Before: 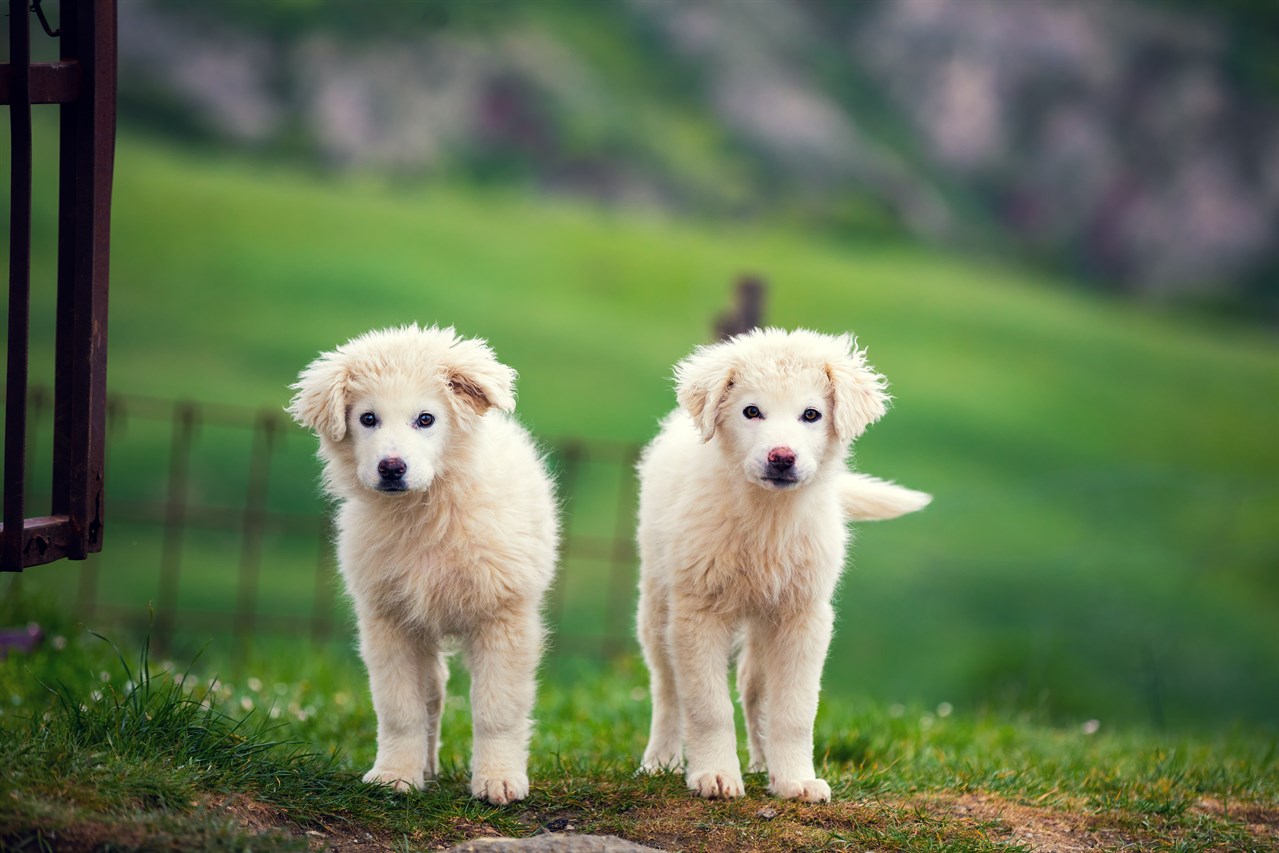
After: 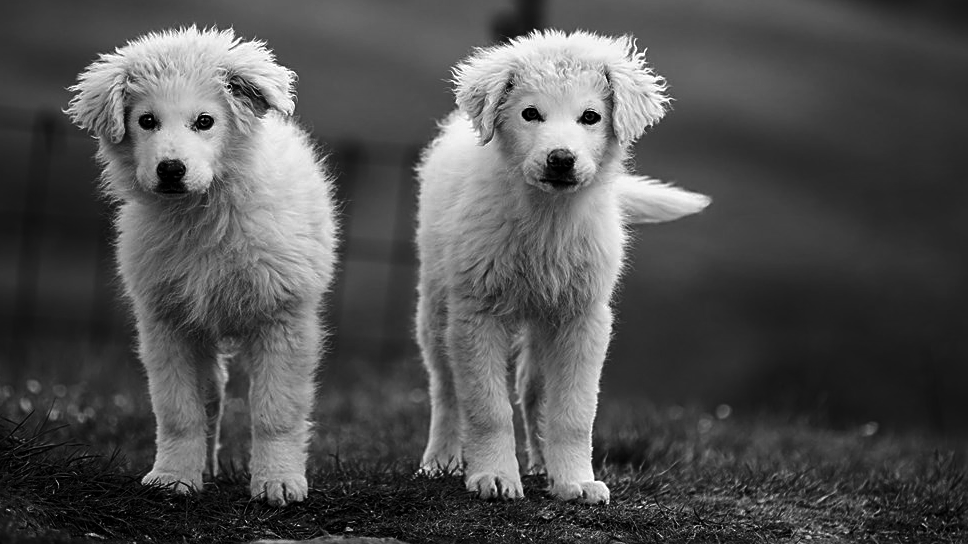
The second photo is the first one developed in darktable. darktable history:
sharpen: on, module defaults
crop and rotate: left 17.299%, top 35.115%, right 7.015%, bottom 1.024%
contrast brightness saturation: contrast -0.03, brightness -0.59, saturation -1
